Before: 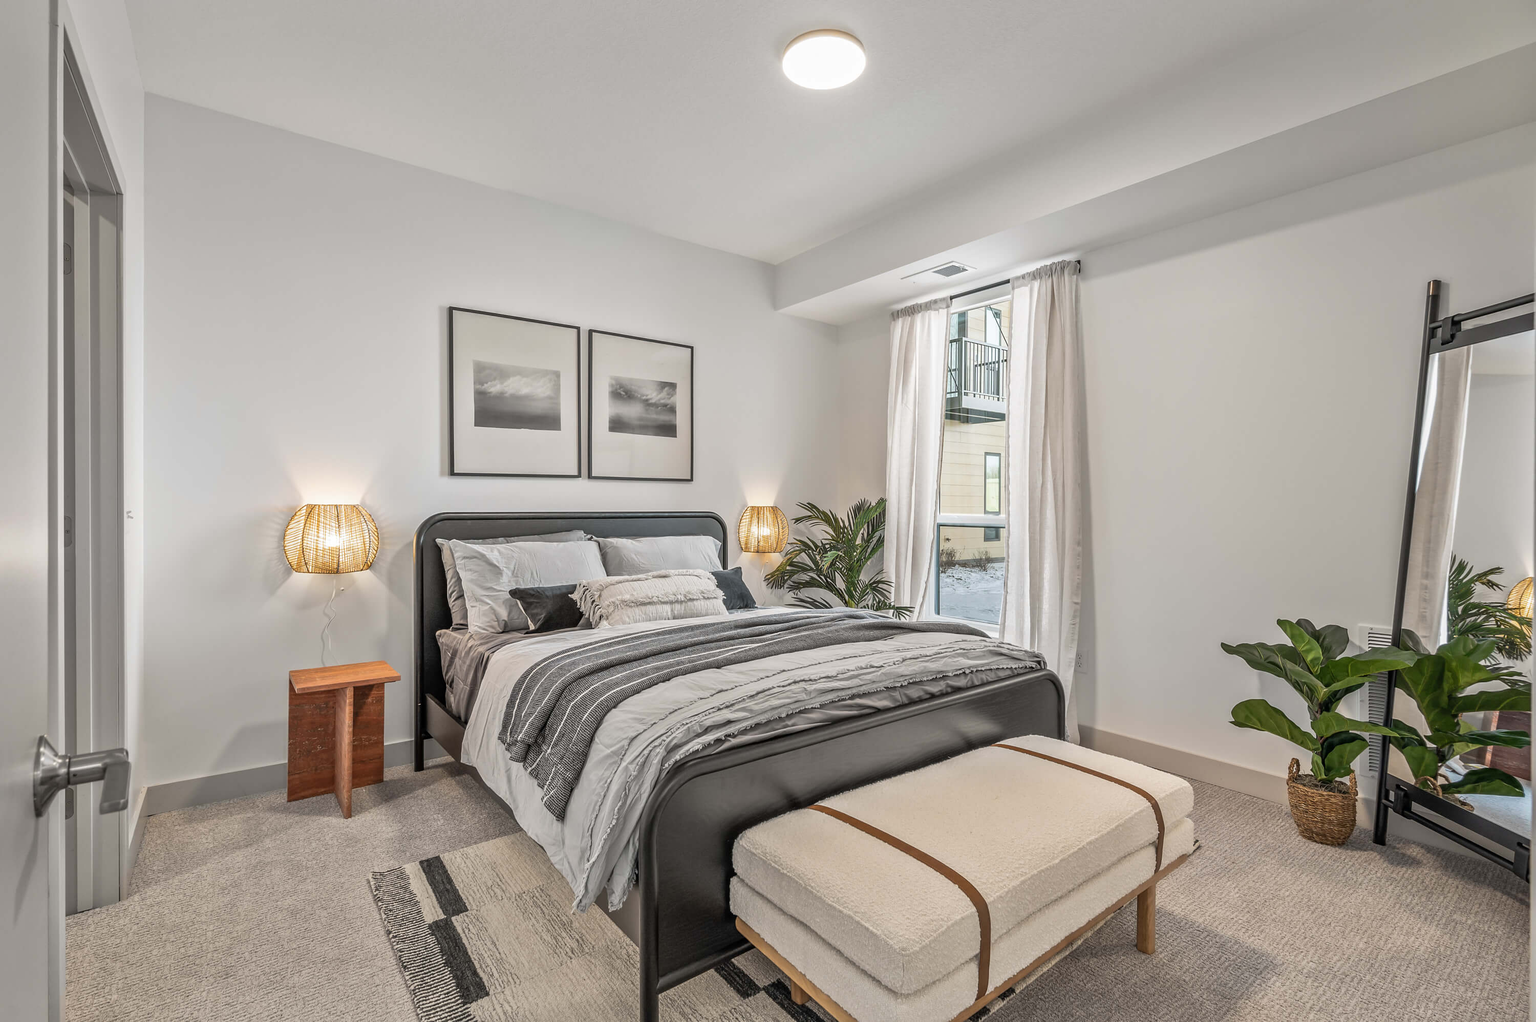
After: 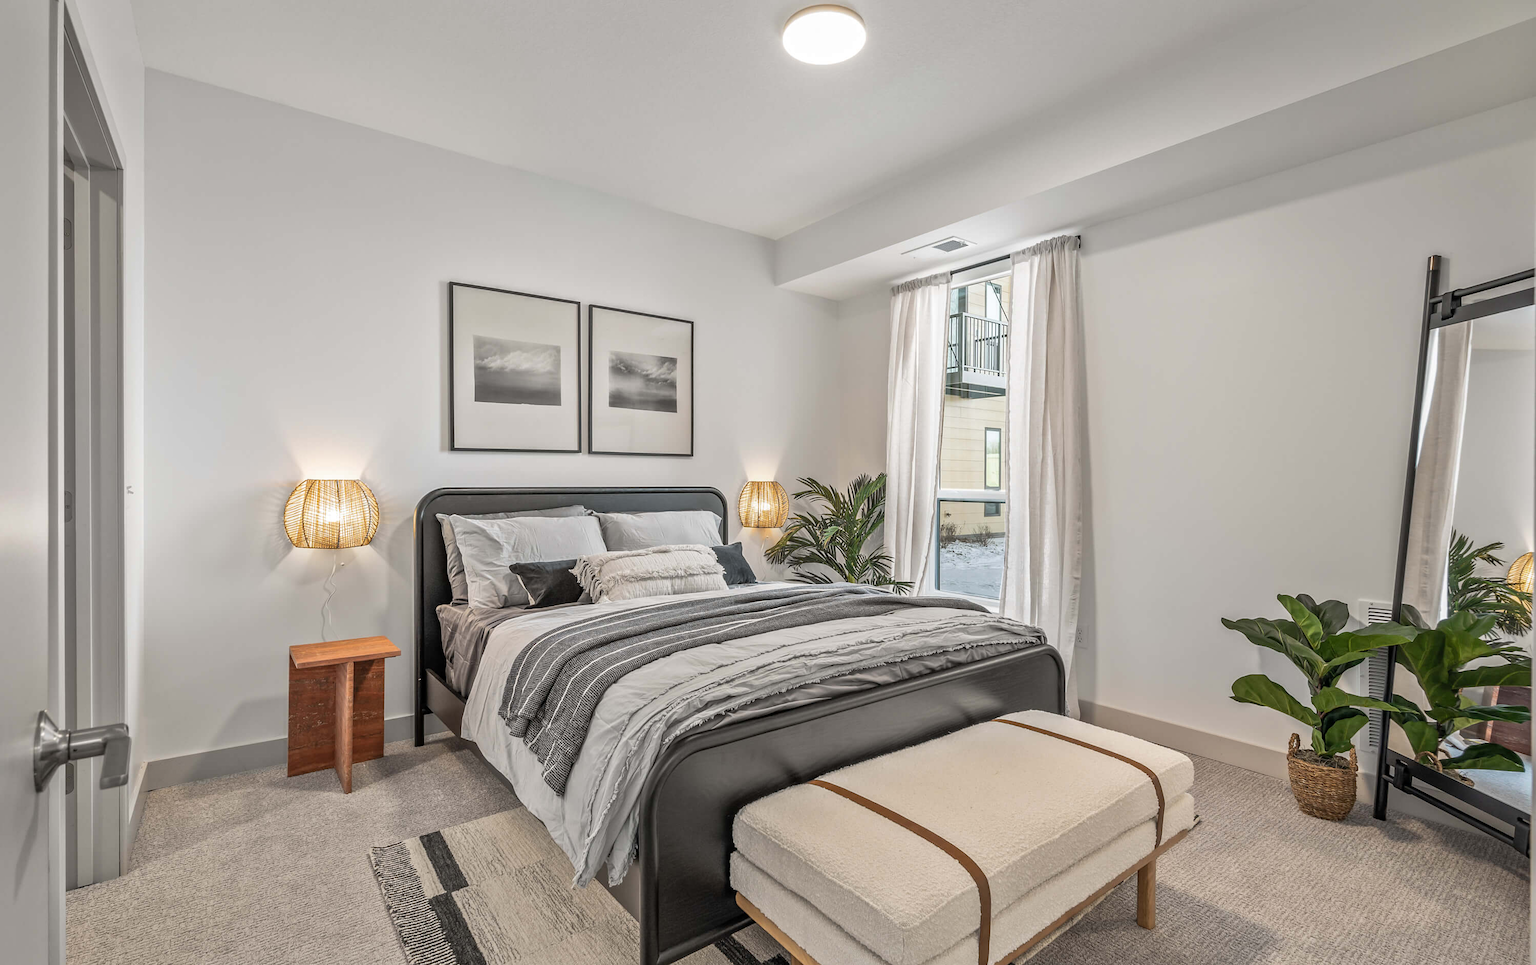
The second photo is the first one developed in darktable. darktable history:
crop and rotate: top 2.479%, bottom 3.018%
levels: mode automatic, black 0.023%, white 99.97%, levels [0.062, 0.494, 0.925]
